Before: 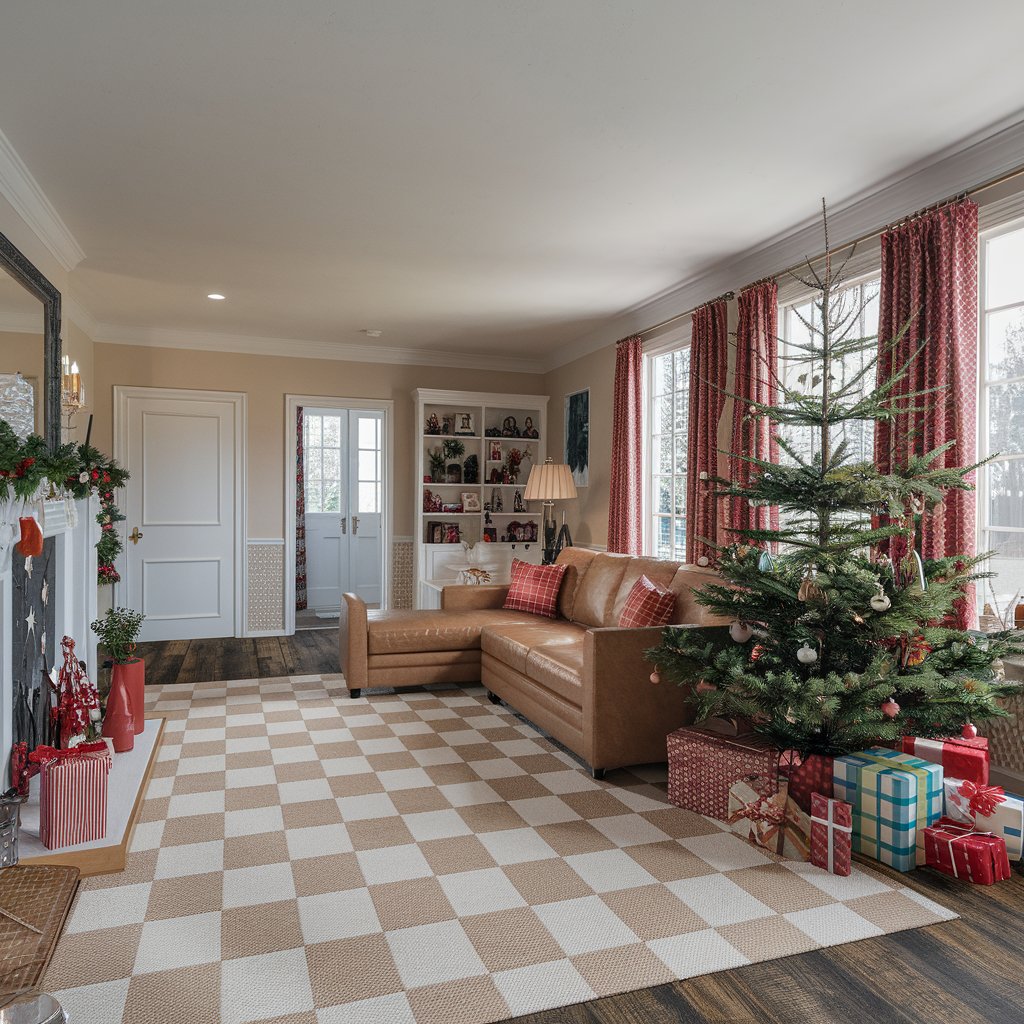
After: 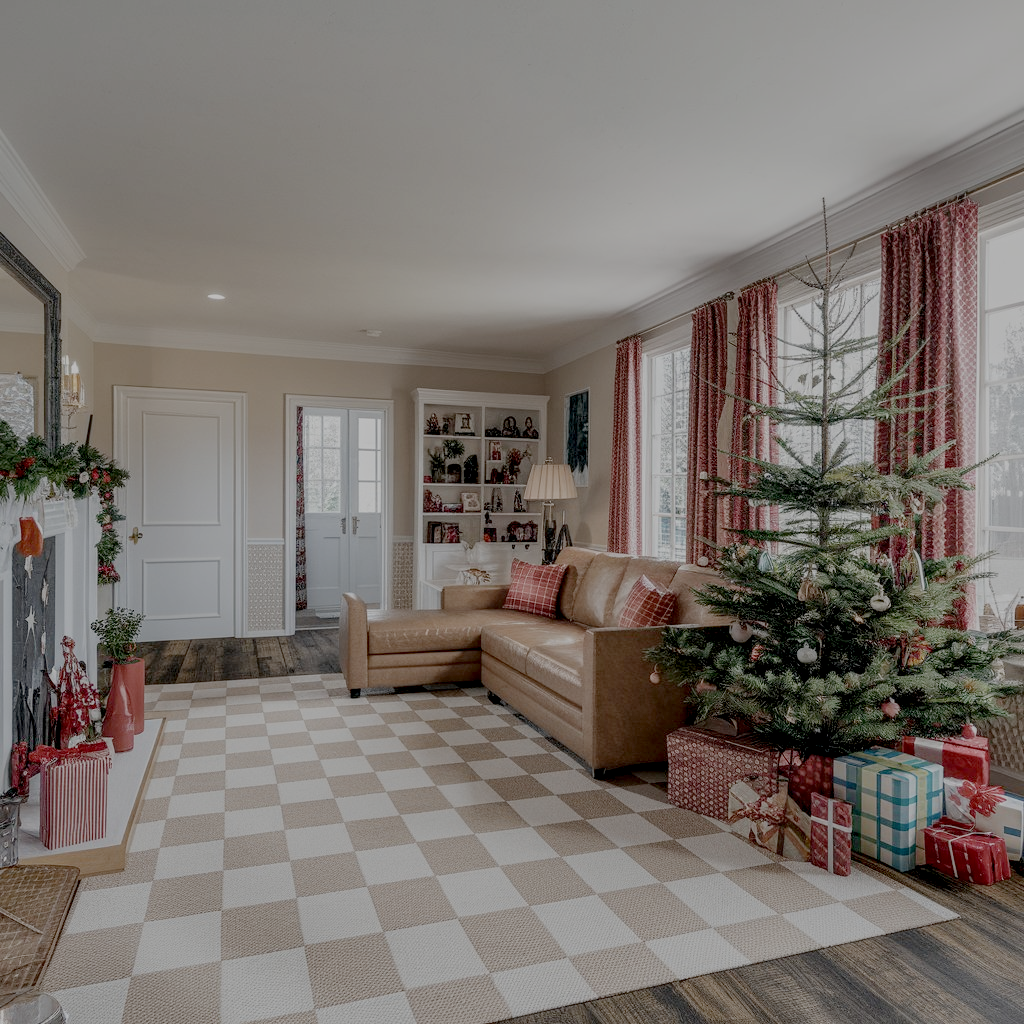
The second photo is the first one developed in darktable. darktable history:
local contrast: detail 150%
filmic rgb: white relative exposure 8 EV, threshold 3 EV, structure ↔ texture 100%, target black luminance 0%, hardness 2.44, latitude 76.53%, contrast 0.562, shadows ↔ highlights balance 0%, preserve chrominance no, color science v4 (2020), iterations of high-quality reconstruction 10, type of noise poissonian, enable highlight reconstruction true
